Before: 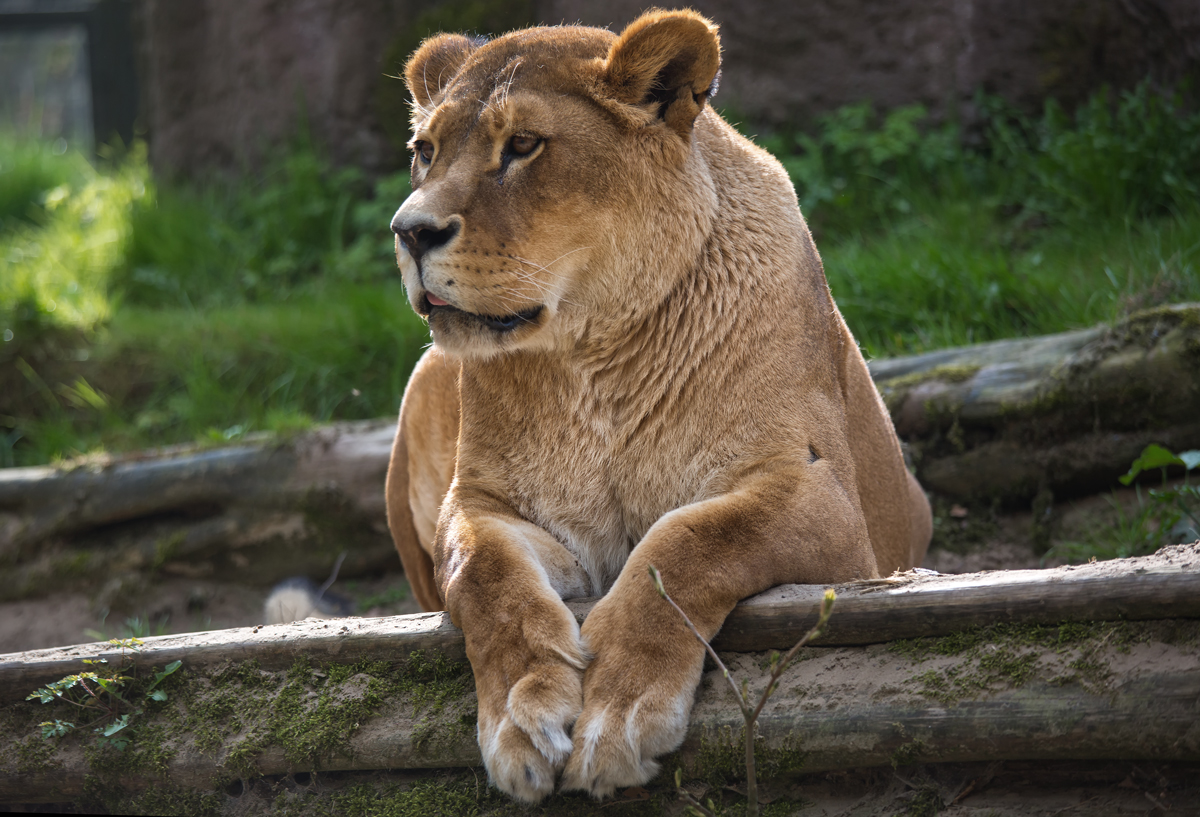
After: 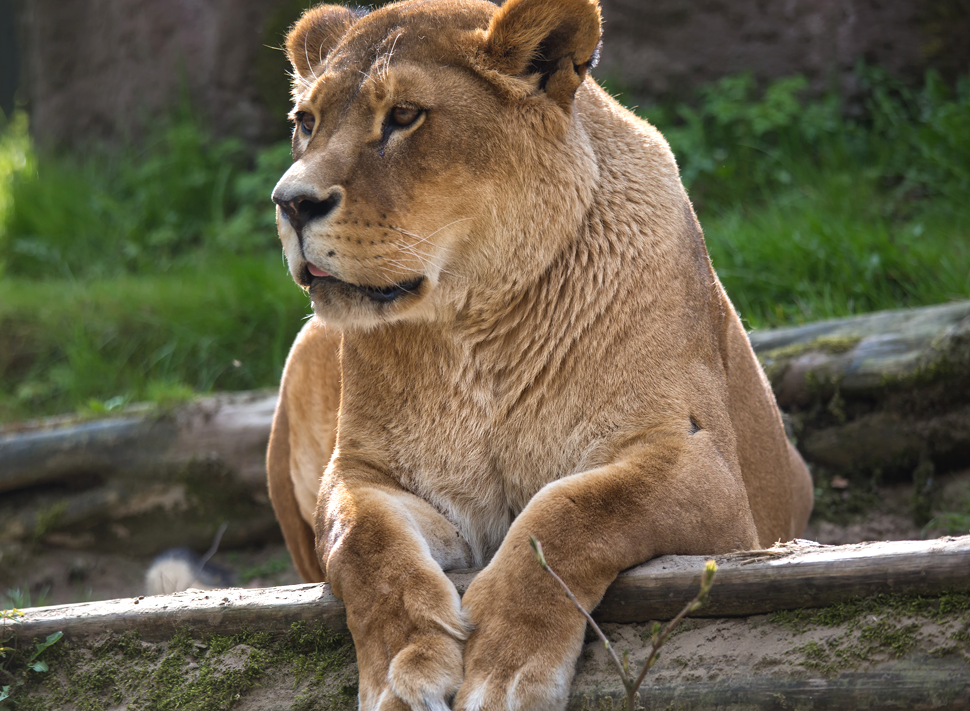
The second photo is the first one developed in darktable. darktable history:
crop: left 9.983%, top 3.618%, right 9.158%, bottom 9.259%
exposure: exposure 0.238 EV, compensate highlight preservation false
